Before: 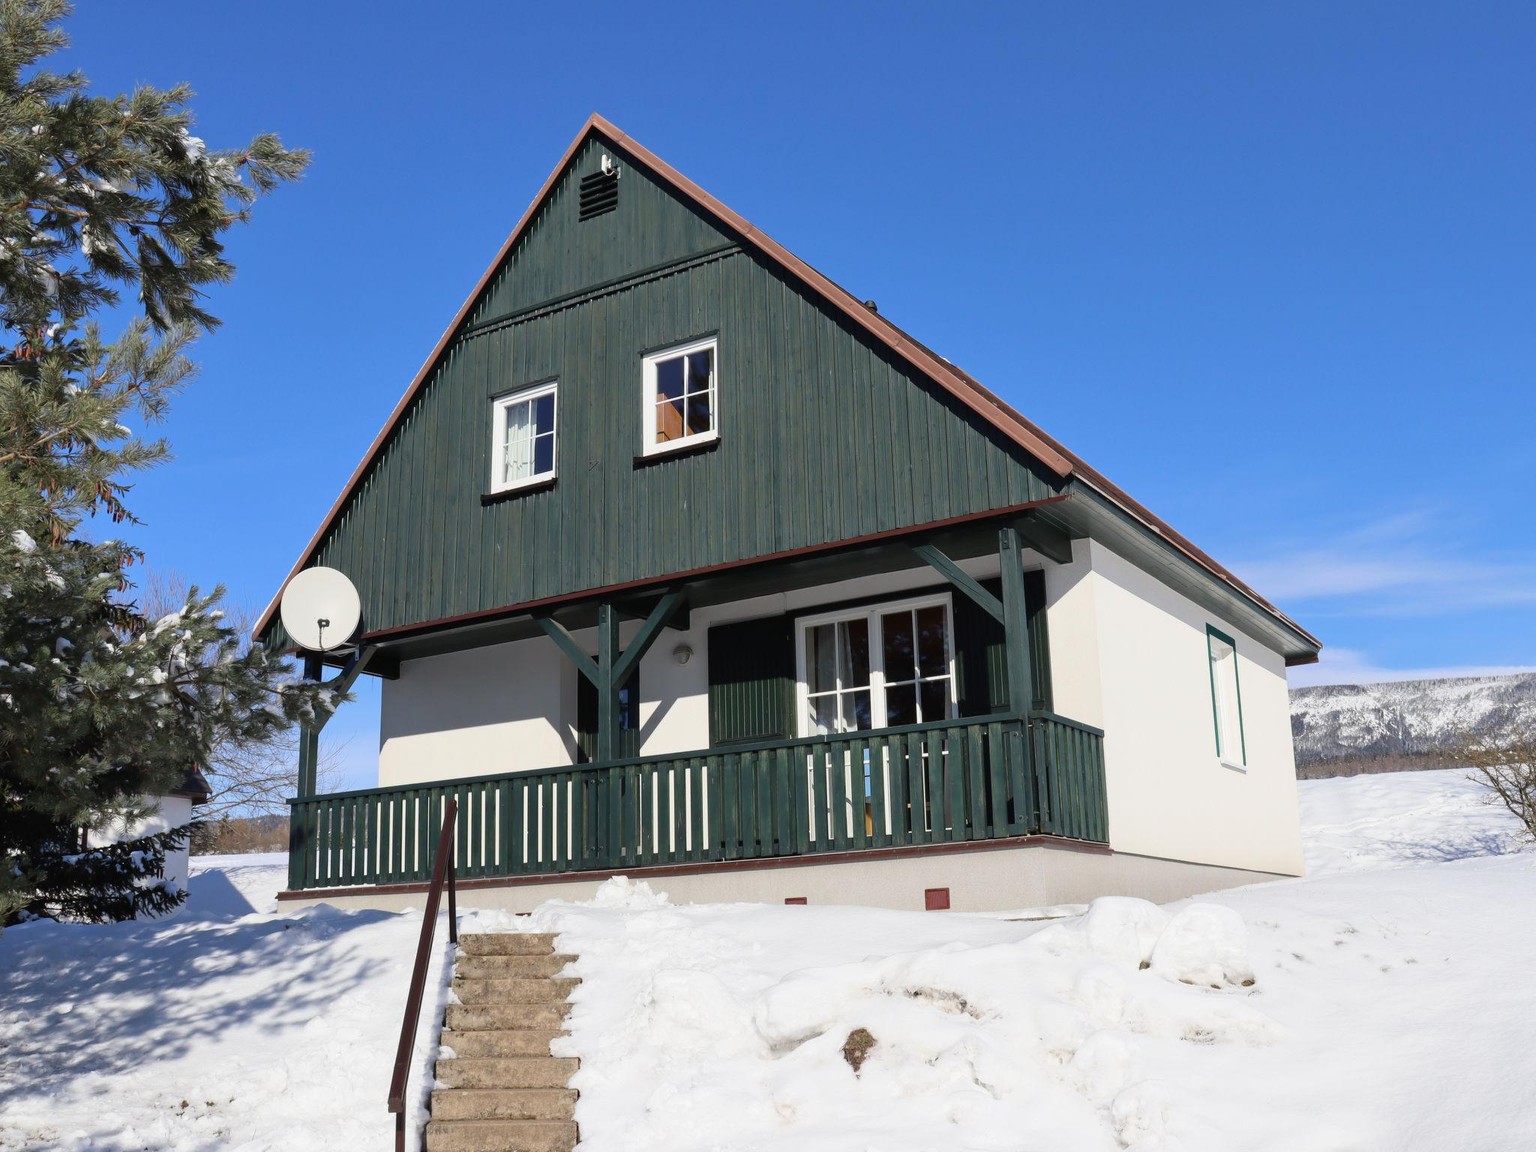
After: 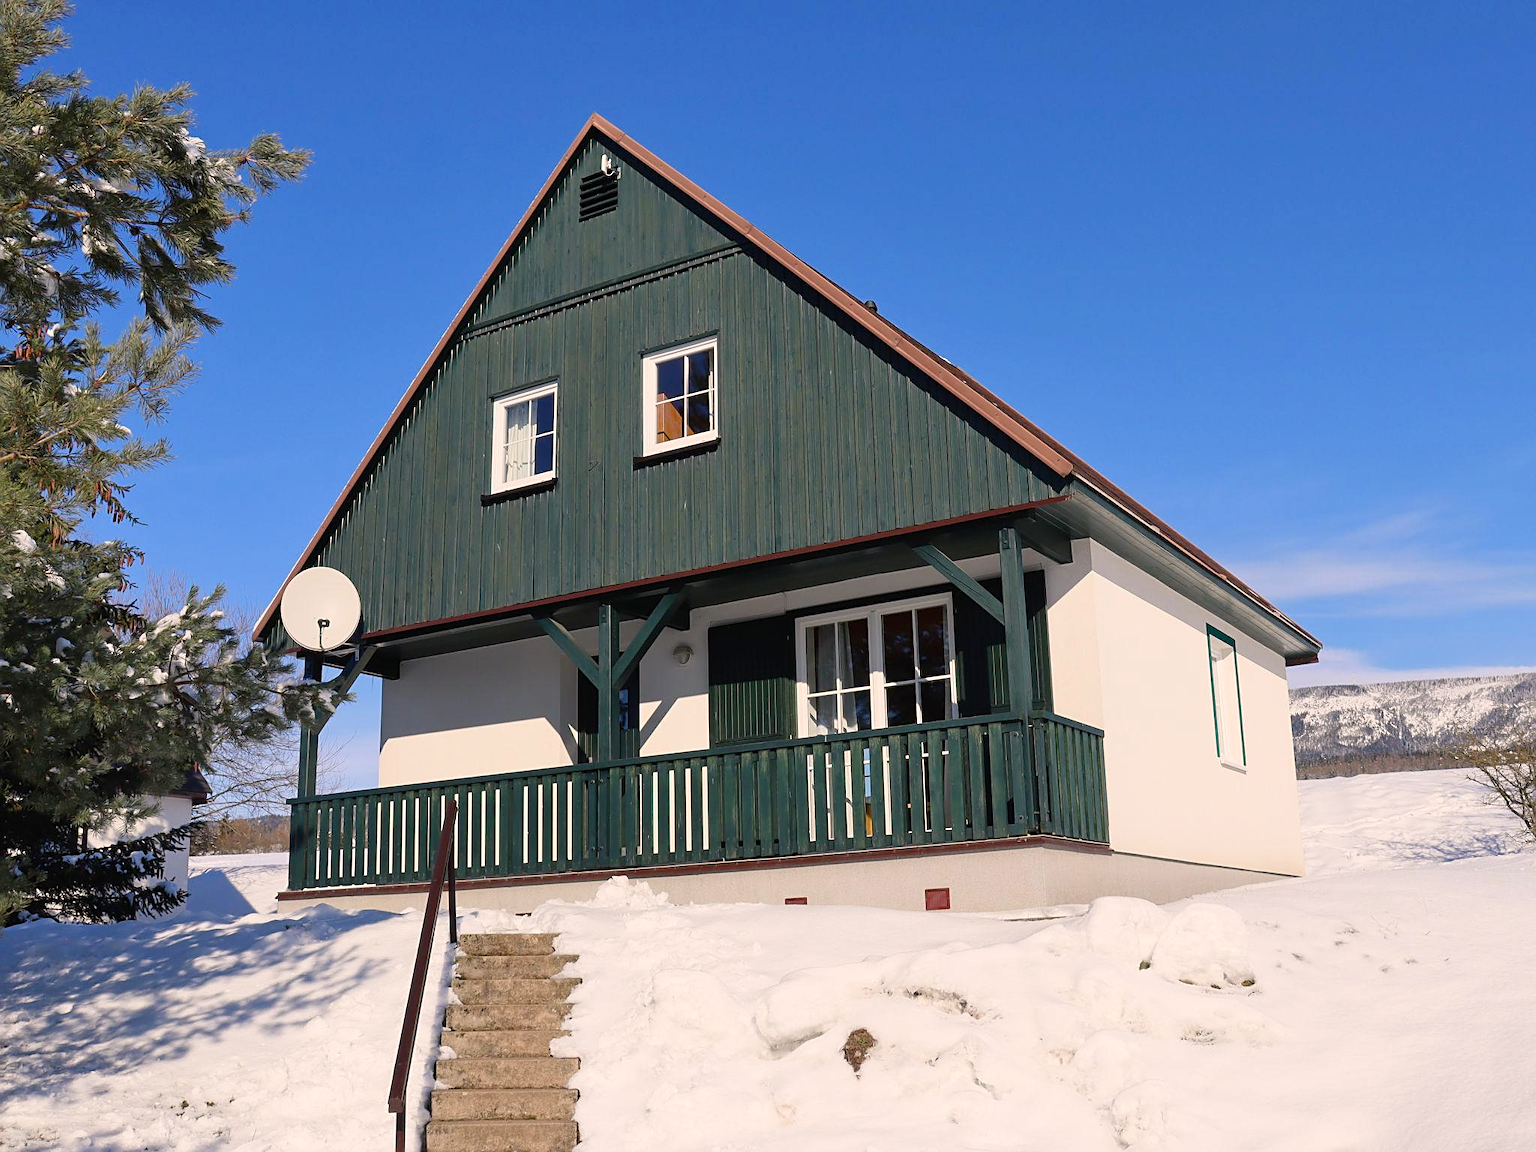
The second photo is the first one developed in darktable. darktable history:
sharpen: on, module defaults
color balance rgb: highlights gain › chroma 3.124%, highlights gain › hue 55.13°, perceptual saturation grading › global saturation 20%, perceptual saturation grading › highlights -25.547%, perceptual saturation grading › shadows 25.591%
